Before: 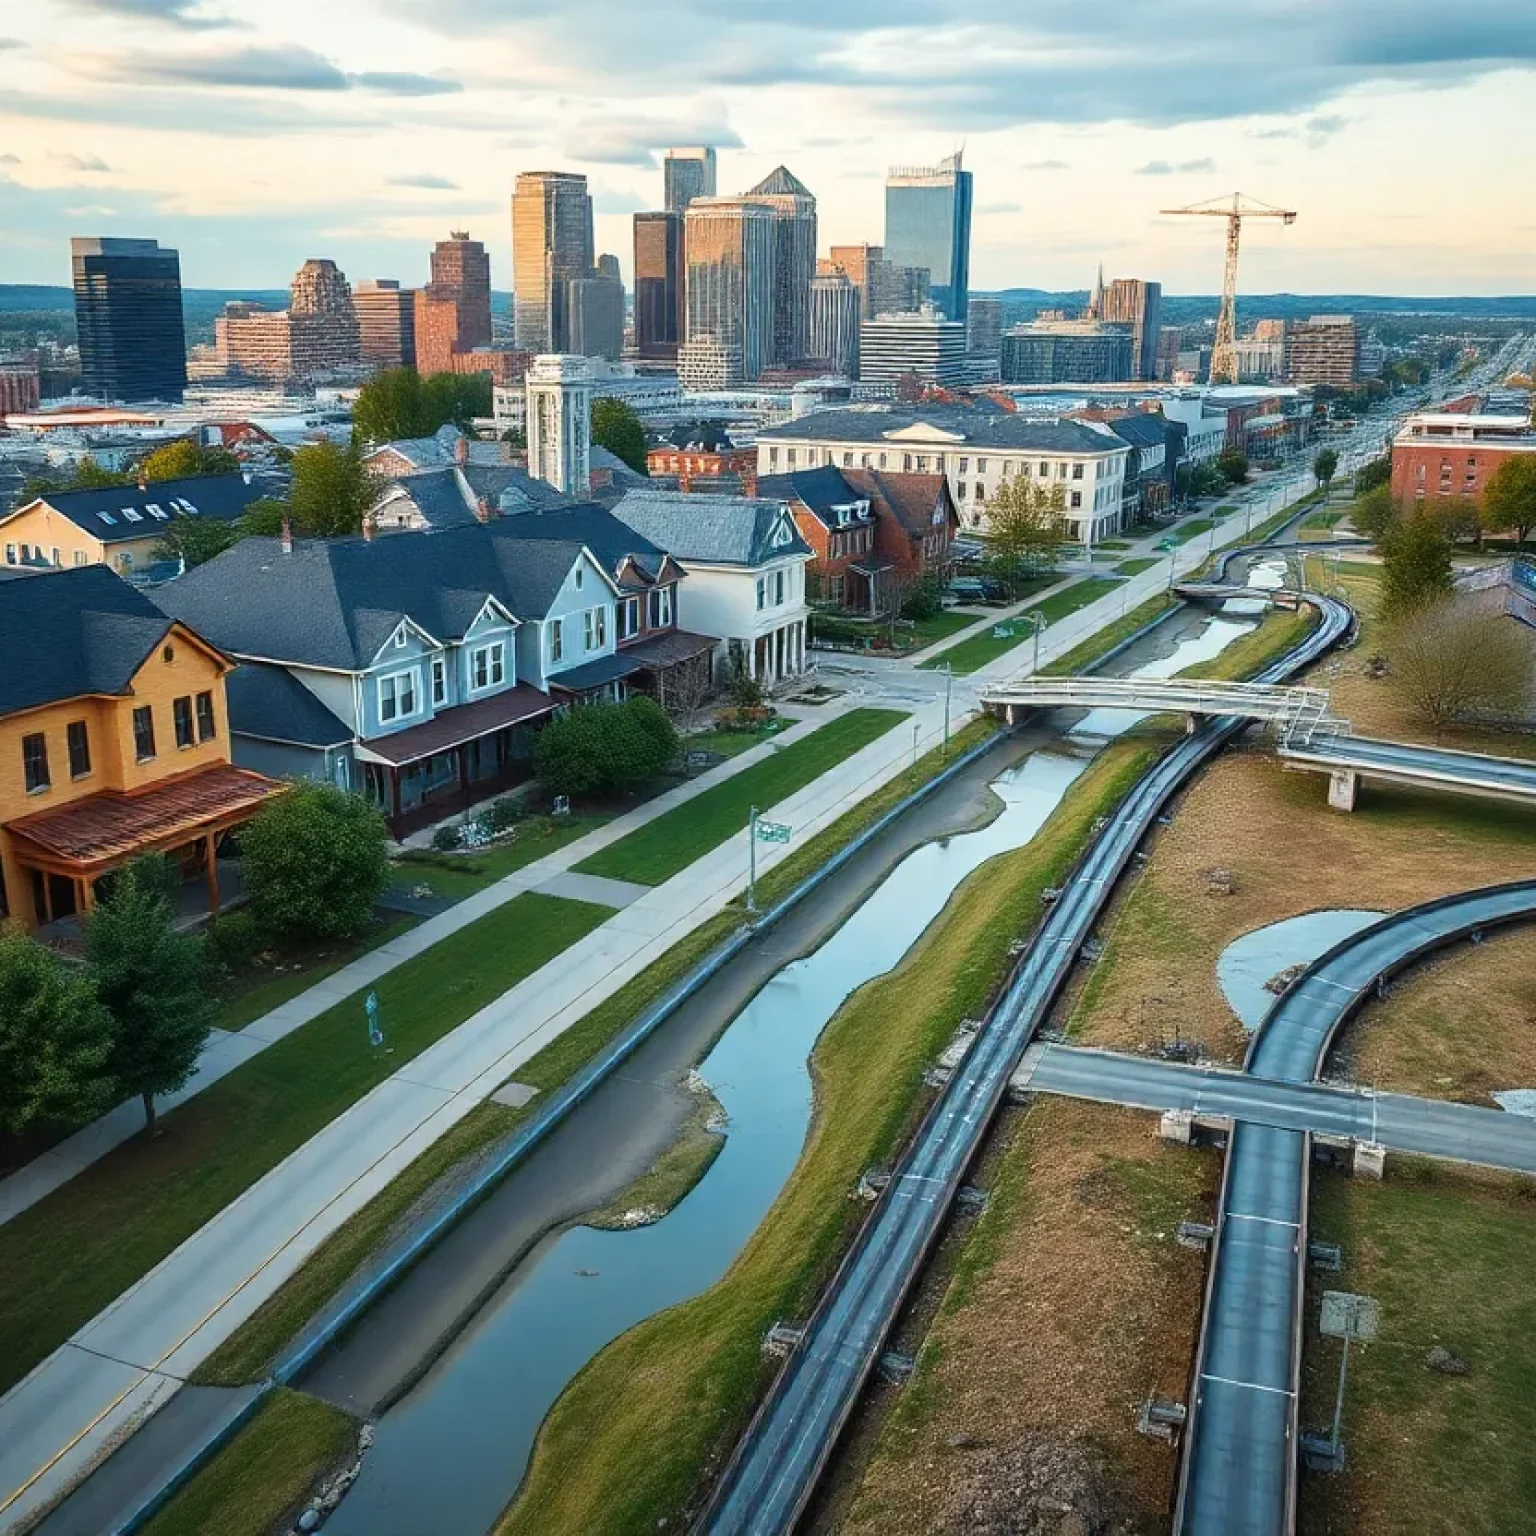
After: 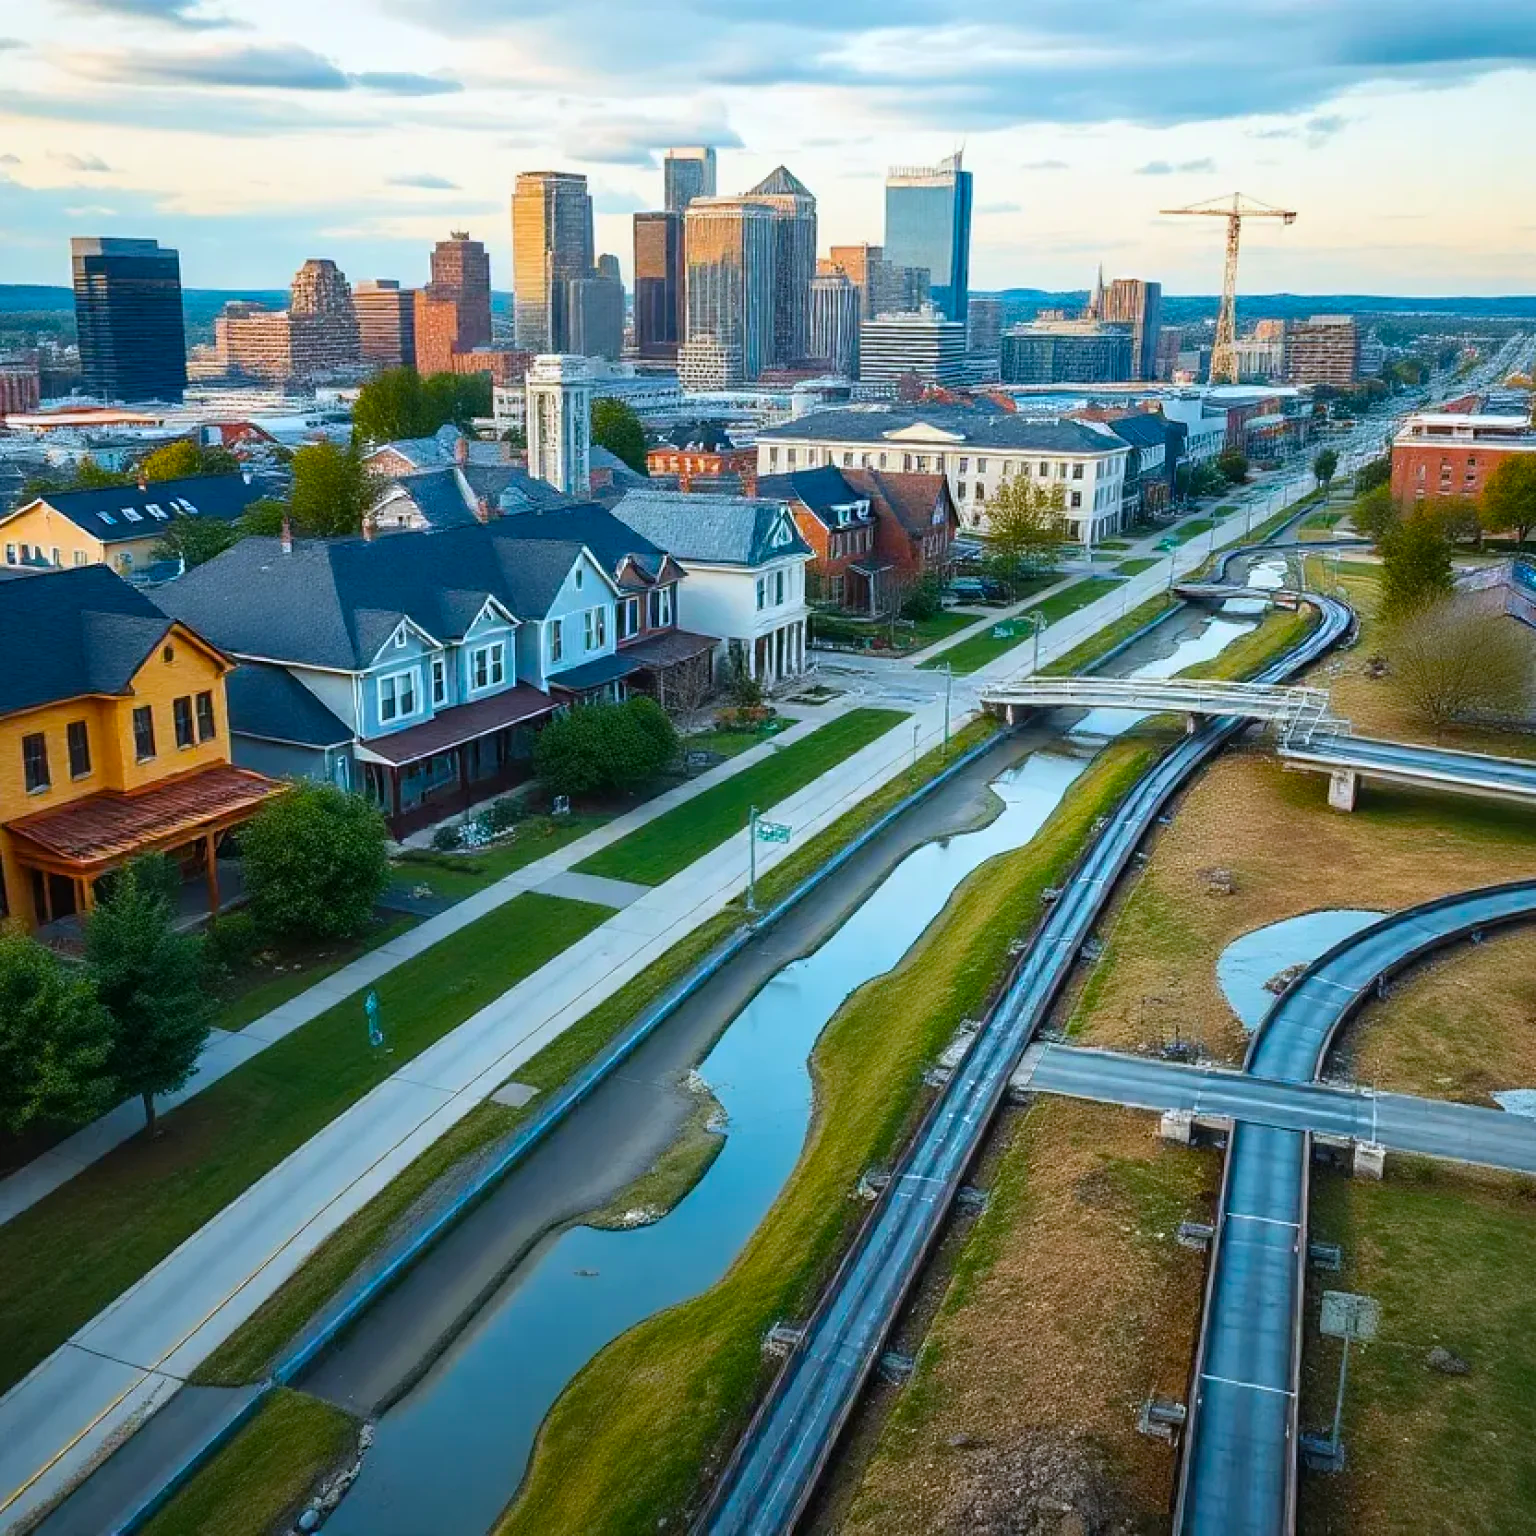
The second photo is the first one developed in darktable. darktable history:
color balance rgb: perceptual saturation grading › global saturation 25%, global vibrance 20%
white balance: red 0.974, blue 1.044
